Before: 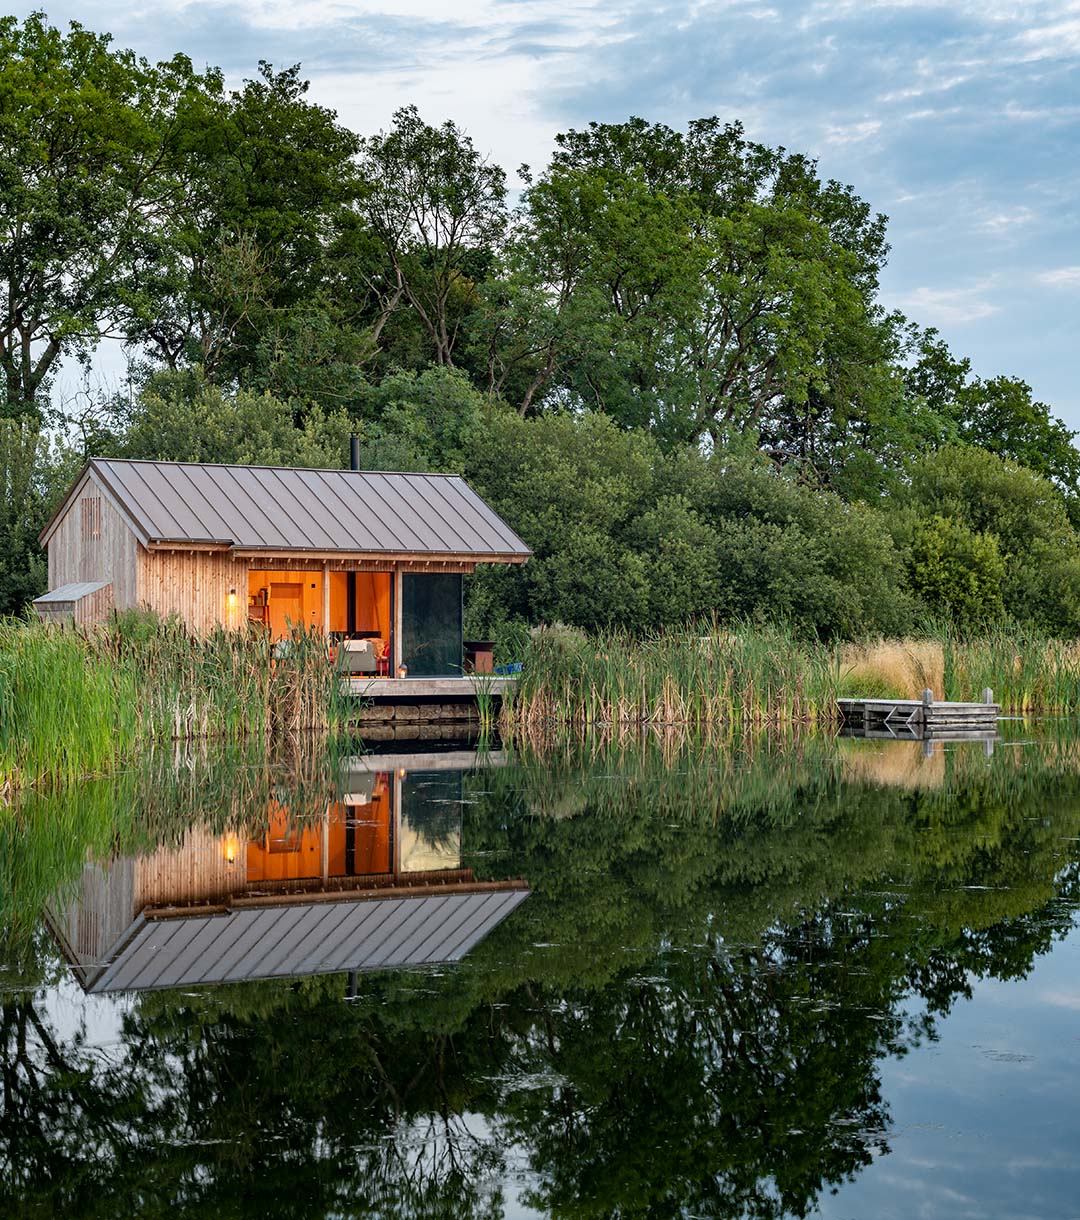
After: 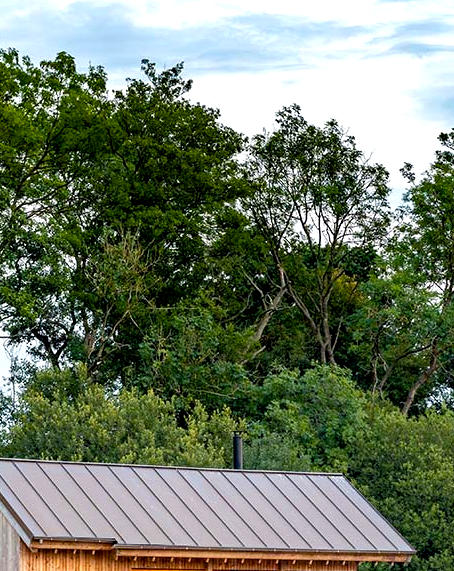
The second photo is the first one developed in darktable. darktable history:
crop and rotate: left 10.86%, top 0.092%, right 47.011%, bottom 53.06%
exposure: black level correction 0.006, compensate exposure bias true, compensate highlight preservation false
color balance rgb: shadows lift › chroma 2.044%, shadows lift › hue 247.31°, perceptual saturation grading › global saturation 25.089%, perceptual brilliance grading › highlights 9.651%, perceptual brilliance grading › mid-tones 5.219%, global vibrance 10.037%
